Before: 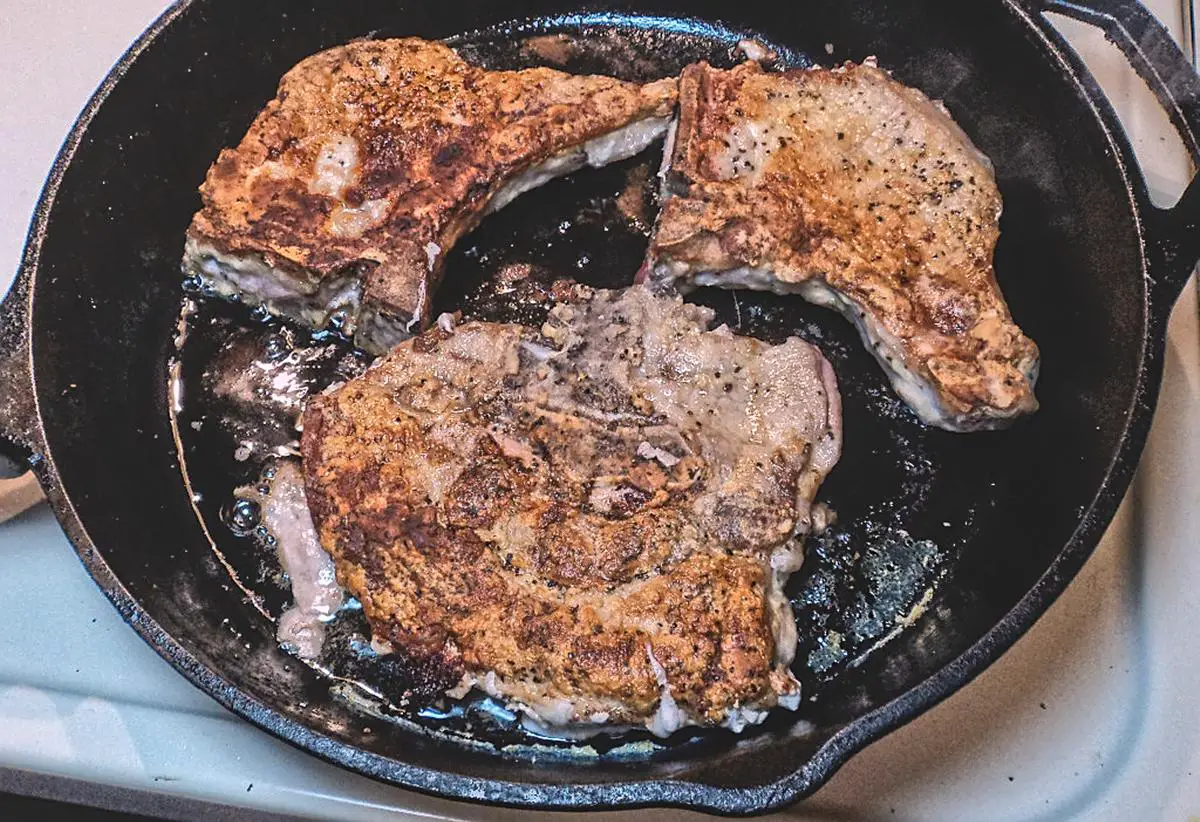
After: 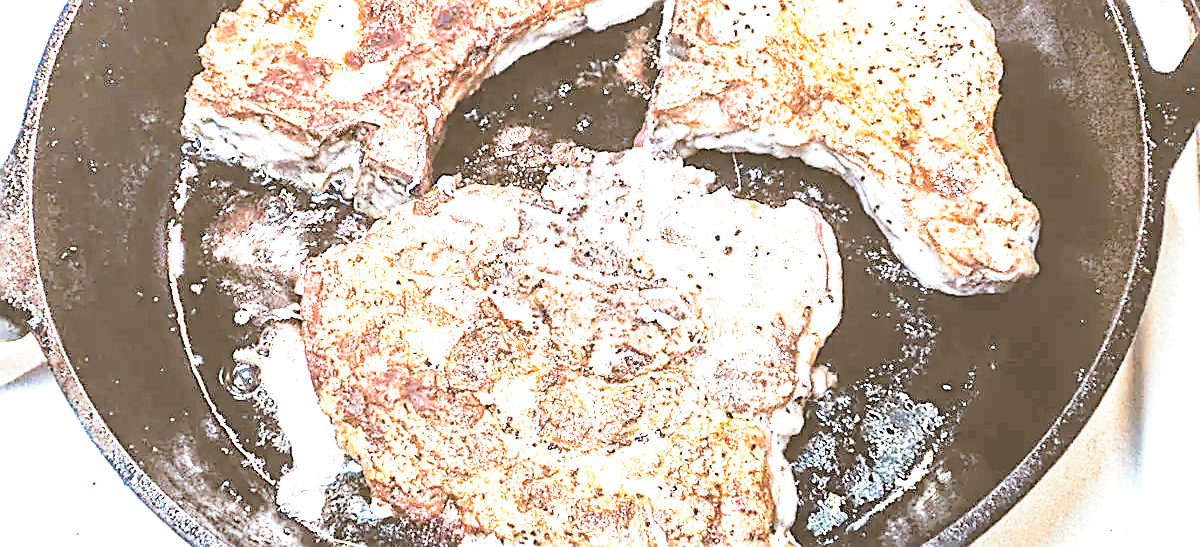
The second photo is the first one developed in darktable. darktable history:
crop: top 16.727%, bottom 16.727%
sharpen: on, module defaults
split-toning: shadows › hue 37.98°, highlights › hue 185.58°, balance -55.261
base curve: curves: ch0 [(0, 0) (0.028, 0.03) (0.121, 0.232) (0.46, 0.748) (0.859, 0.968) (1, 1)], preserve colors none
exposure: exposure 2 EV, compensate exposure bias true, compensate highlight preservation false
